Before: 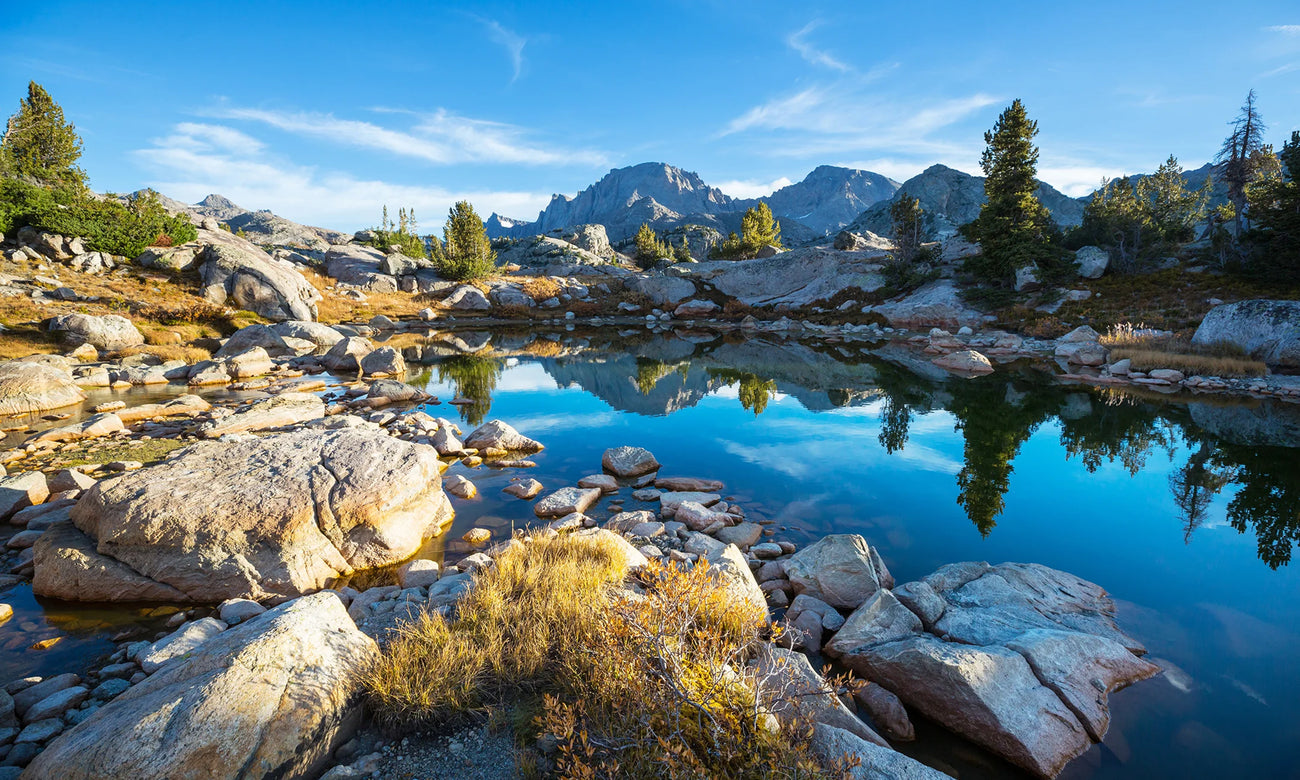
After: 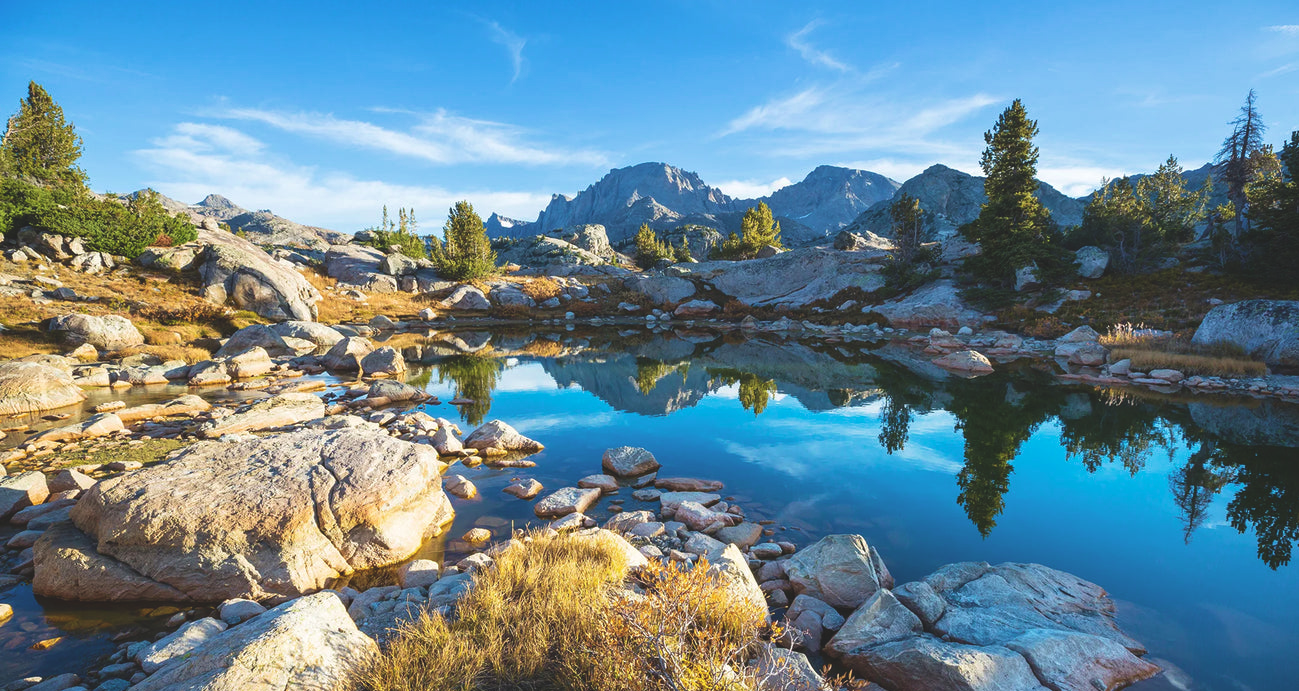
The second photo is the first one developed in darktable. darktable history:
crop and rotate: top 0%, bottom 11.34%
velvia: on, module defaults
exposure: black level correction -0.016, compensate highlight preservation false
